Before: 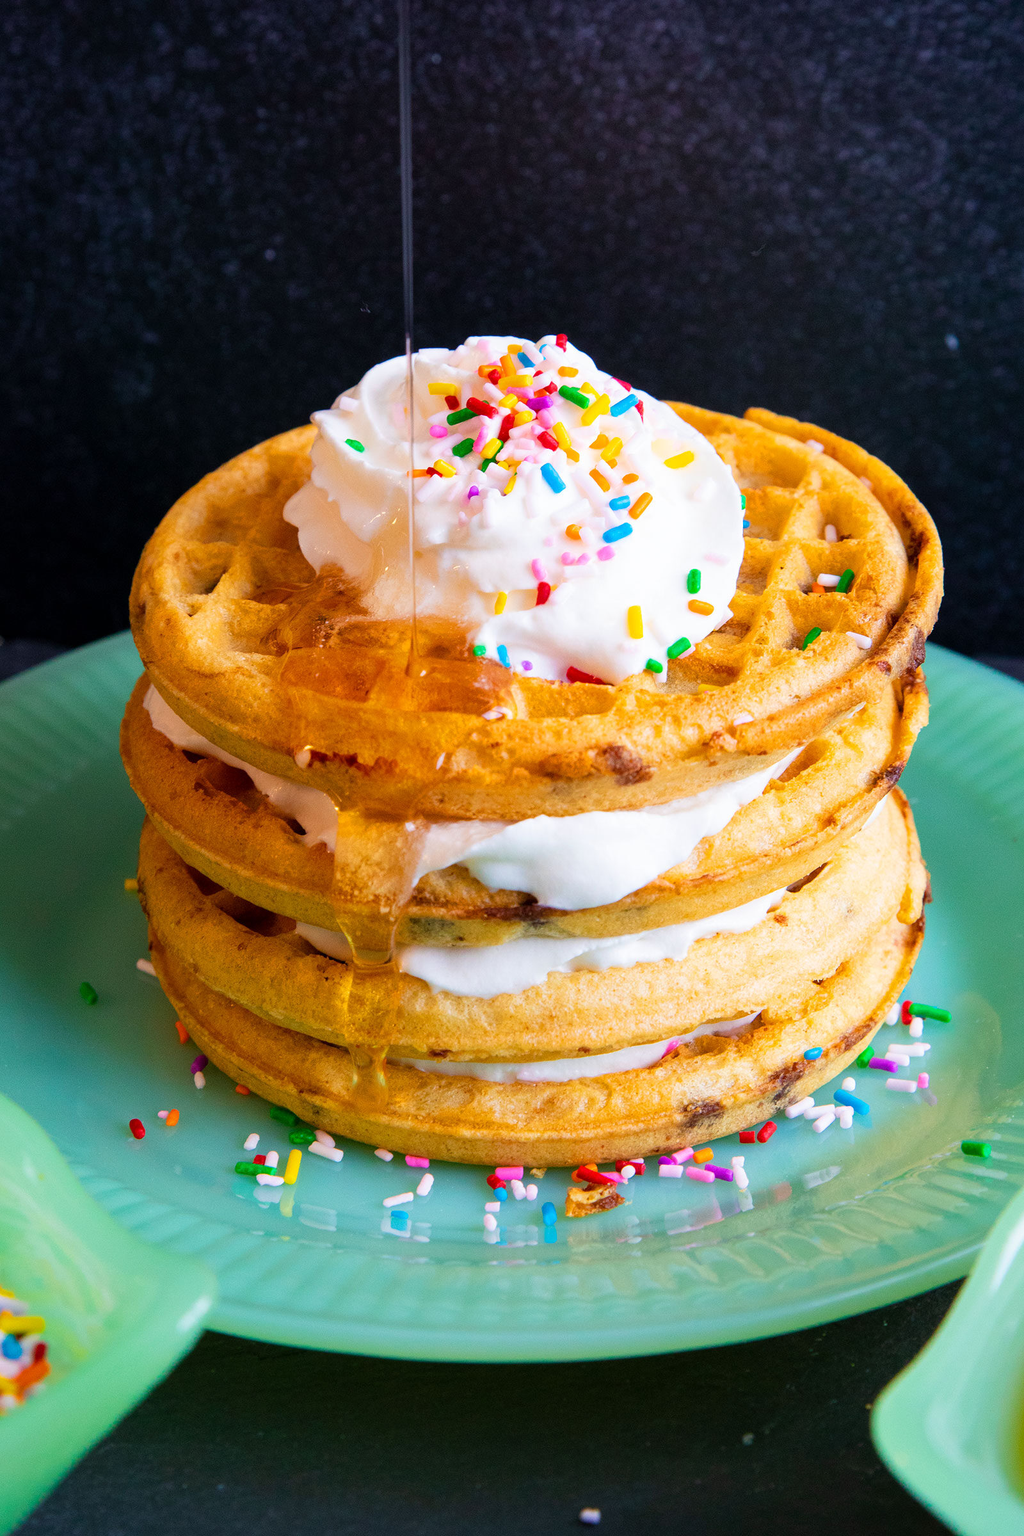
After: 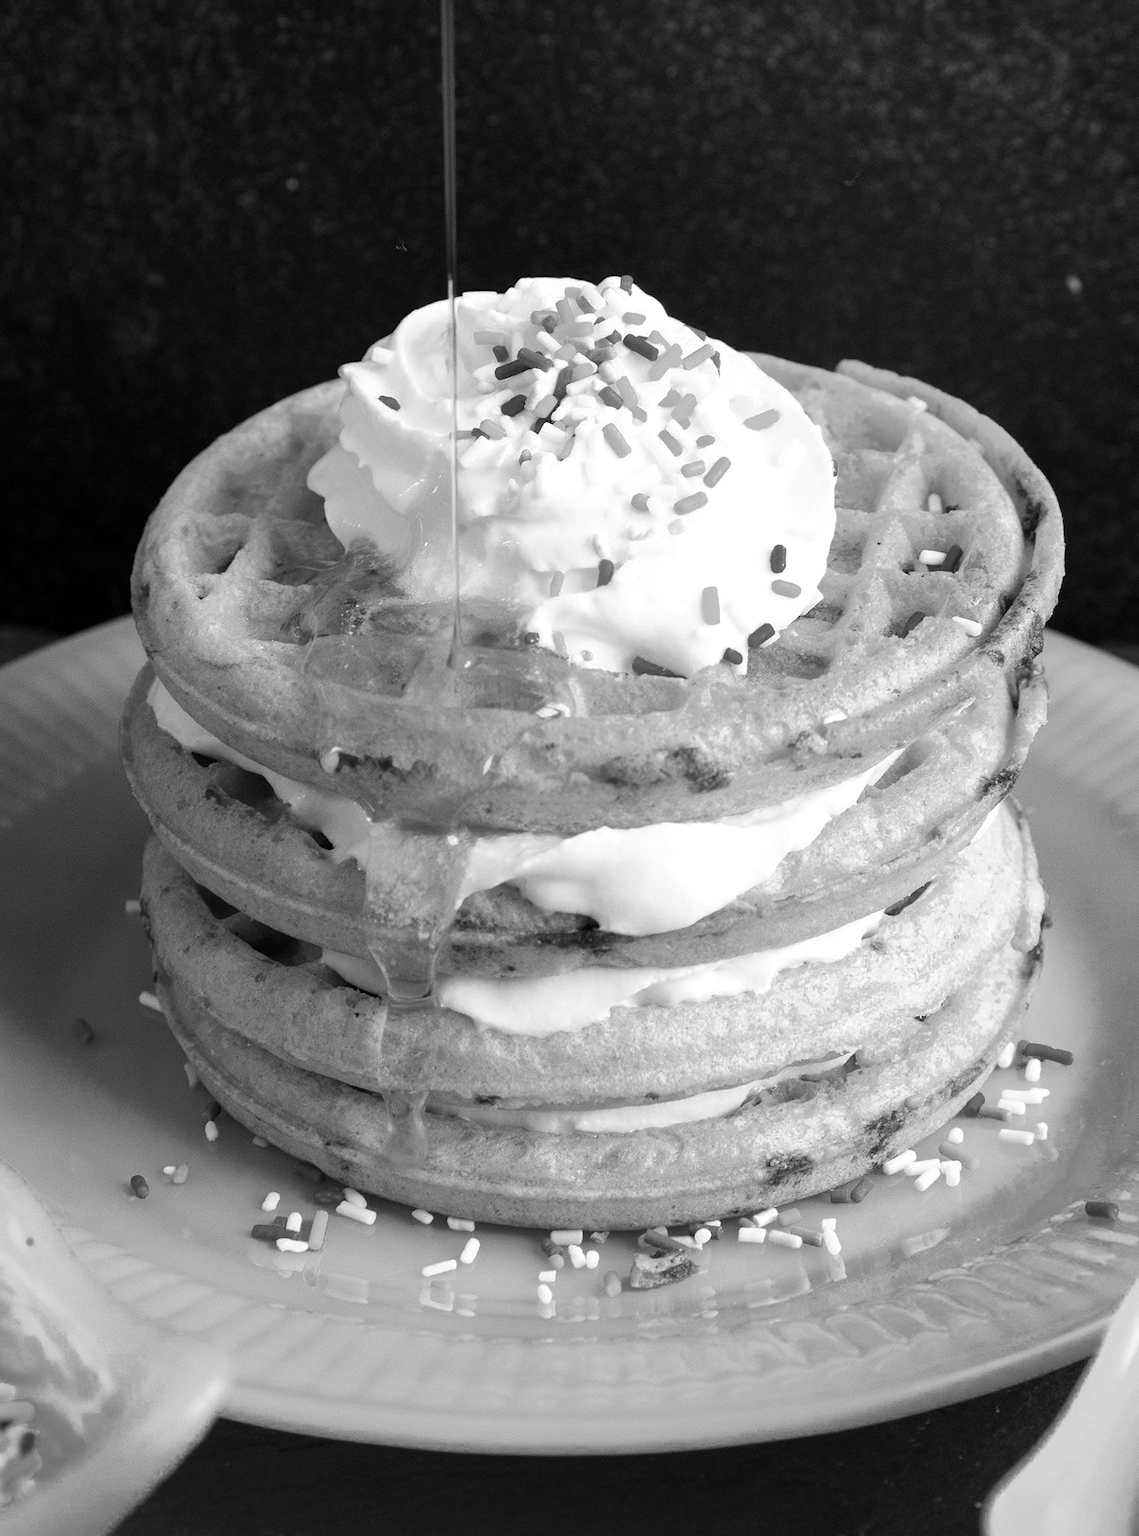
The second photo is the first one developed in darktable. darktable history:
color zones: curves: ch0 [(0, 0.558) (0.143, 0.548) (0.286, 0.447) (0.429, 0.259) (0.571, 0.5) (0.714, 0.5) (0.857, 0.593) (1, 0.558)]; ch1 [(0, 0.543) (0.01, 0.544) (0.12, 0.492) (0.248, 0.458) (0.5, 0.534) (0.748, 0.5) (0.99, 0.469) (1, 0.543)]; ch2 [(0, 0.507) (0.143, 0.522) (0.286, 0.505) (0.429, 0.5) (0.571, 0.5) (0.714, 0.5) (0.857, 0.5) (1, 0.507)]
white balance: red 0.871, blue 1.249
monochrome: on, module defaults
levels: levels [0, 0.492, 0.984]
fill light: on, module defaults
crop: left 1.507%, top 6.147%, right 1.379%, bottom 6.637%
